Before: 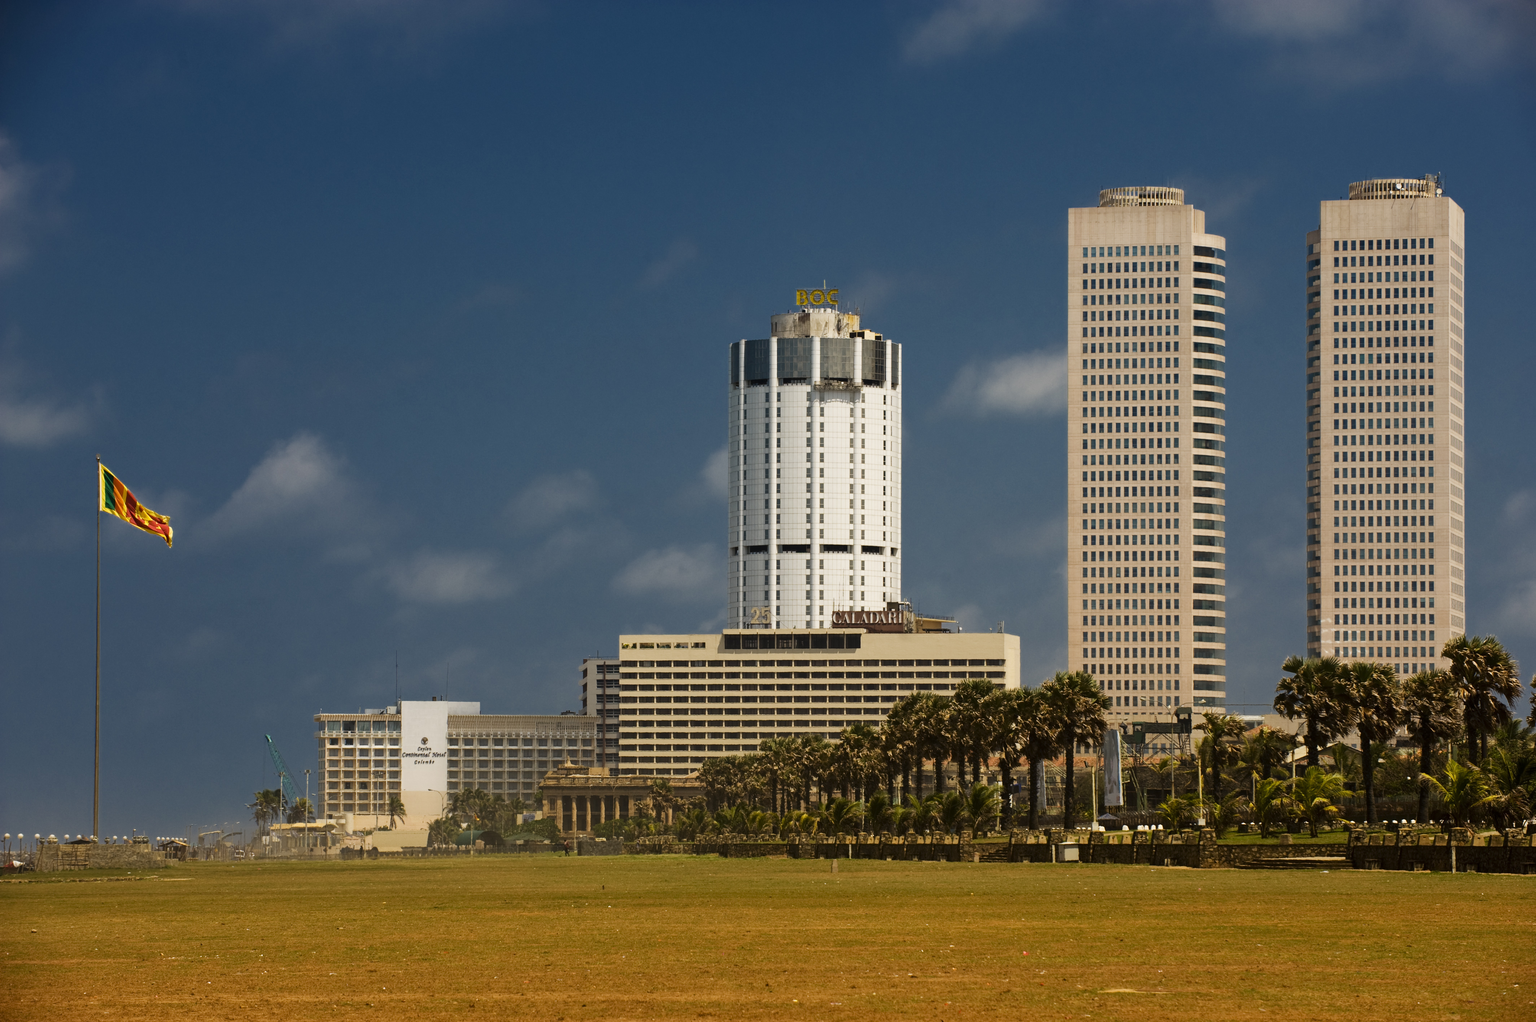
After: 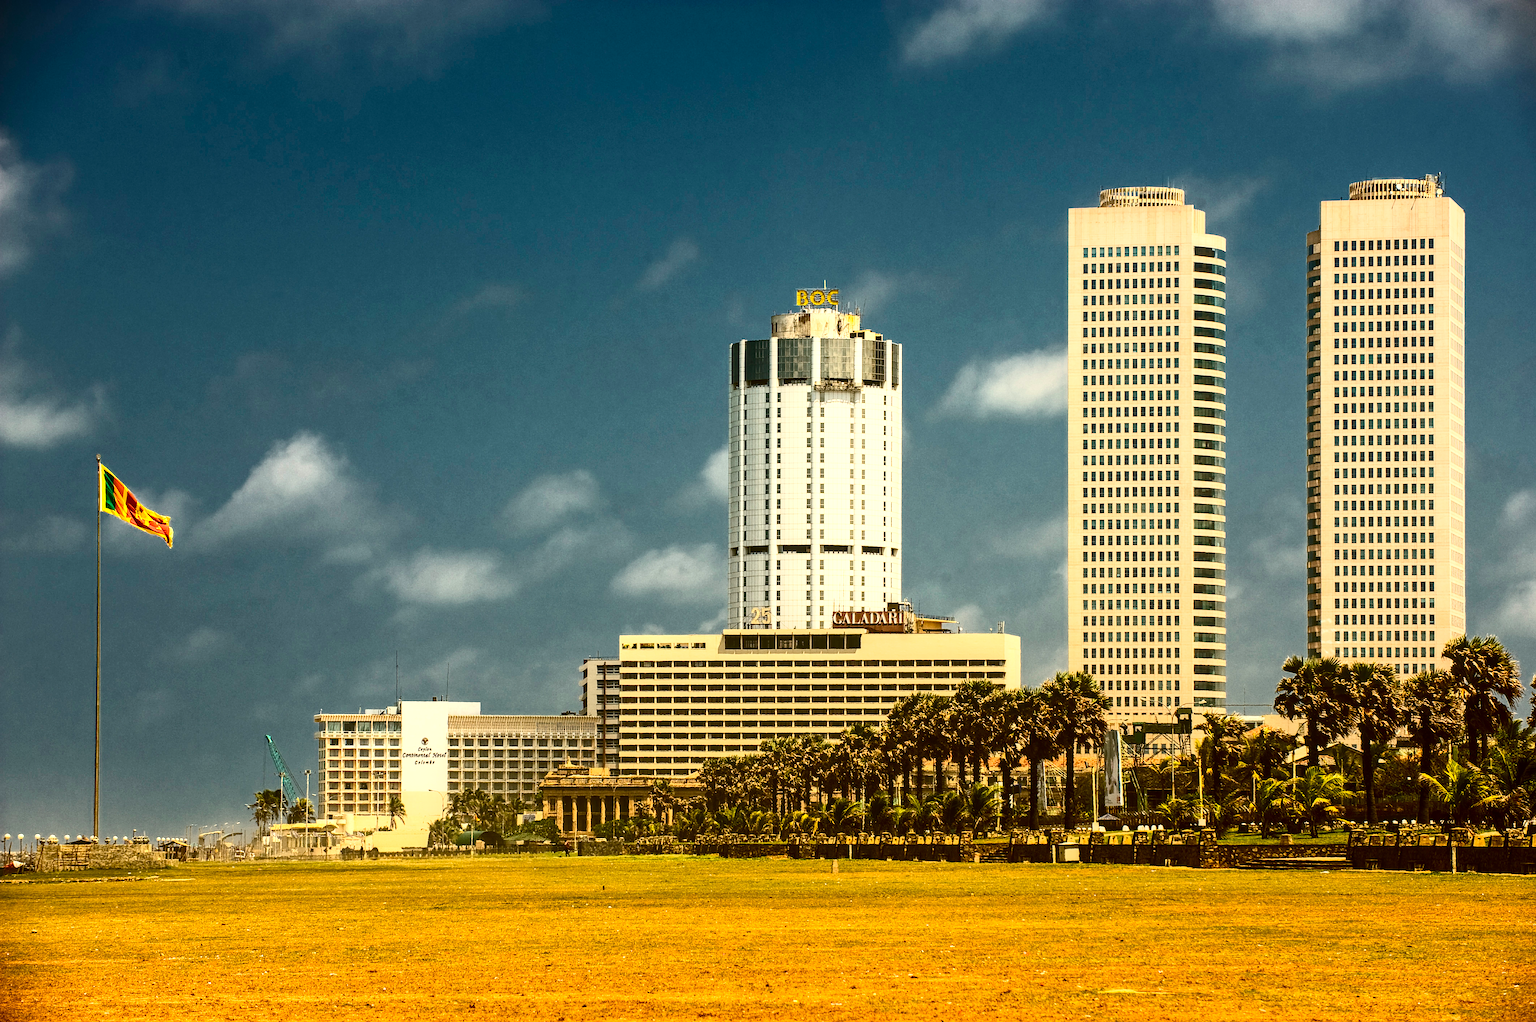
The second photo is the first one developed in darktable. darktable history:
sharpen: on, module defaults
color correction: highlights a* -1.43, highlights b* 10.12, shadows a* 0.395, shadows b* 19.35
contrast brightness saturation: contrast 0.4, brightness 0.1, saturation 0.21
exposure: black level correction 0, exposure 0.7 EV, compensate exposure bias true, compensate highlight preservation false
local contrast: on, module defaults
